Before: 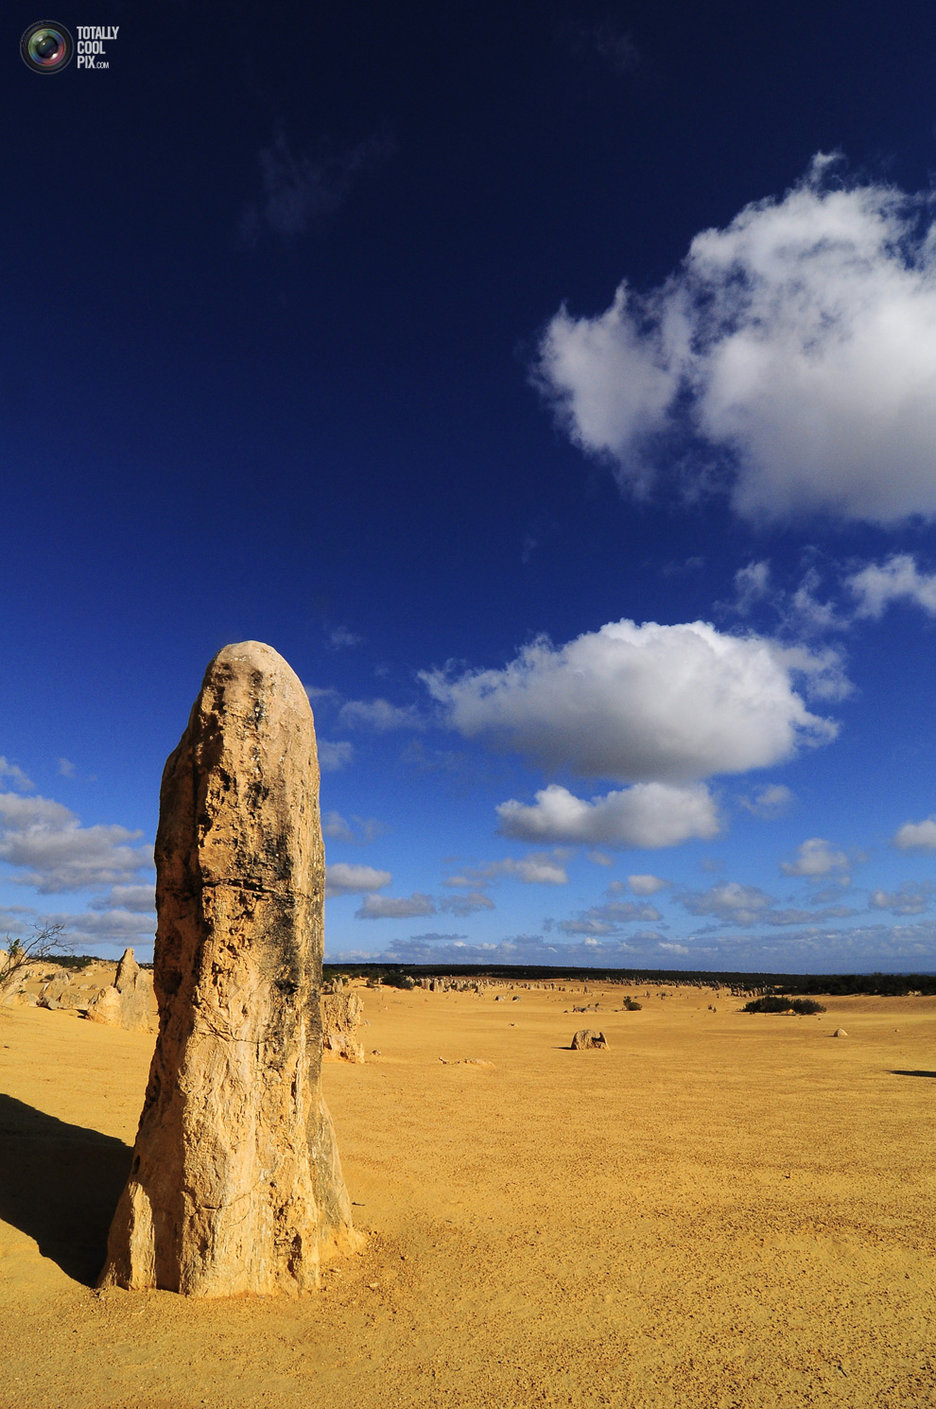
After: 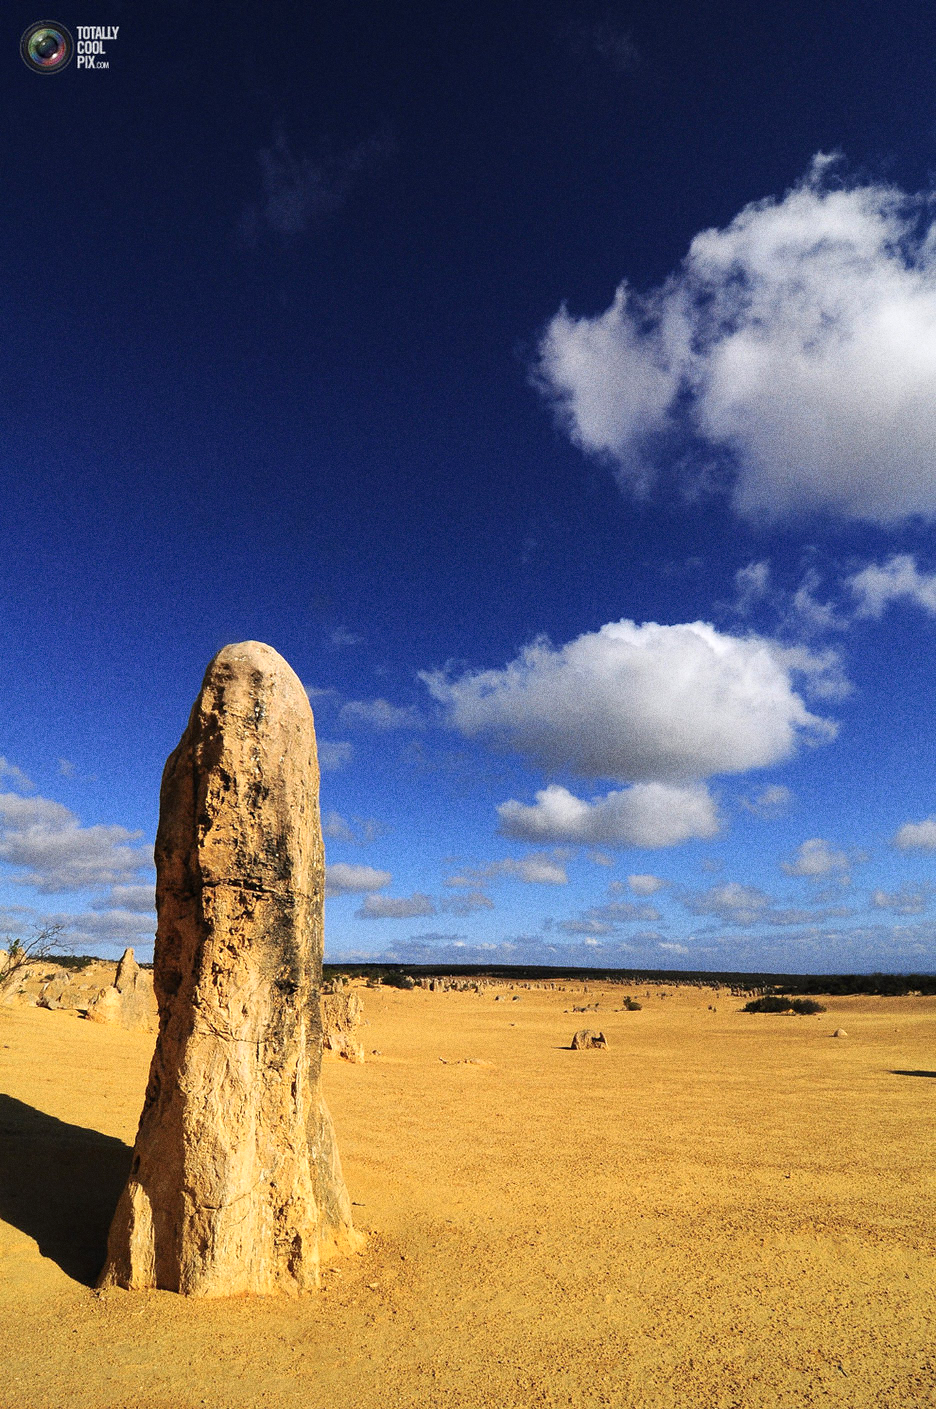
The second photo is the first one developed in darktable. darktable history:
grain: coarseness 0.09 ISO, strength 40%
exposure: exposure 0.3 EV, compensate highlight preservation false
